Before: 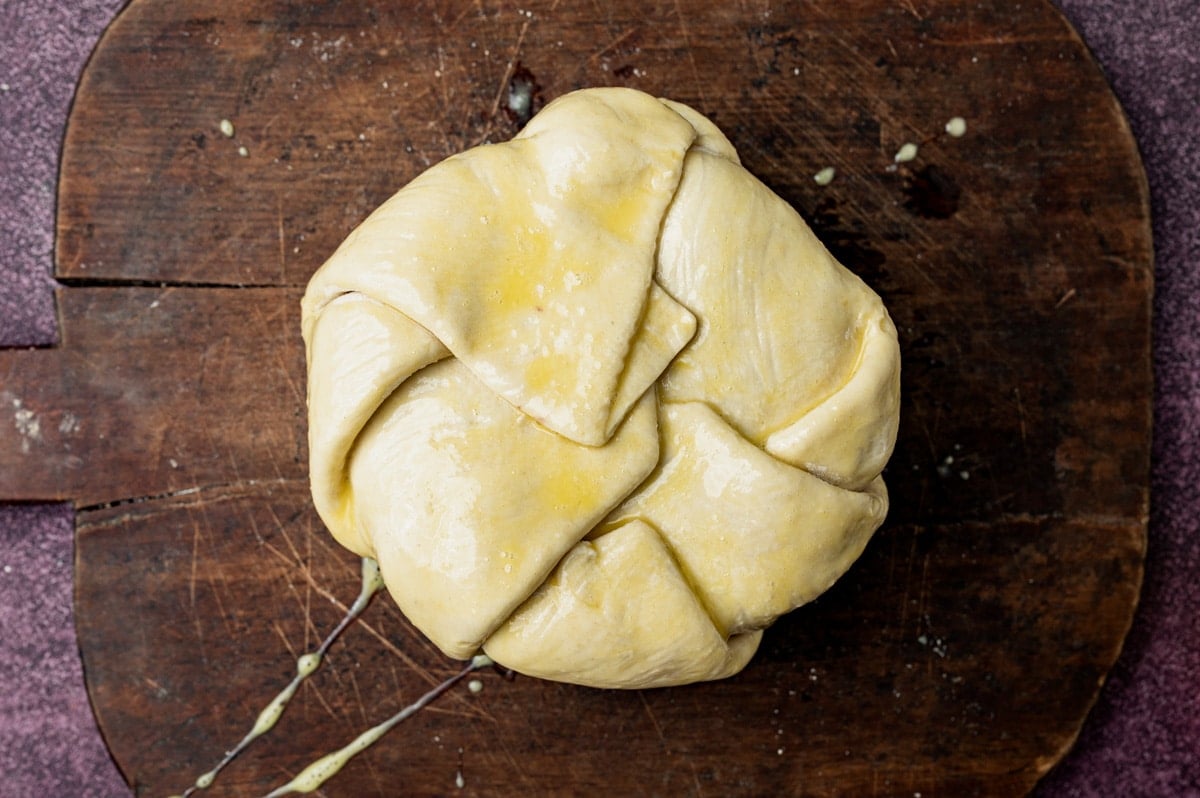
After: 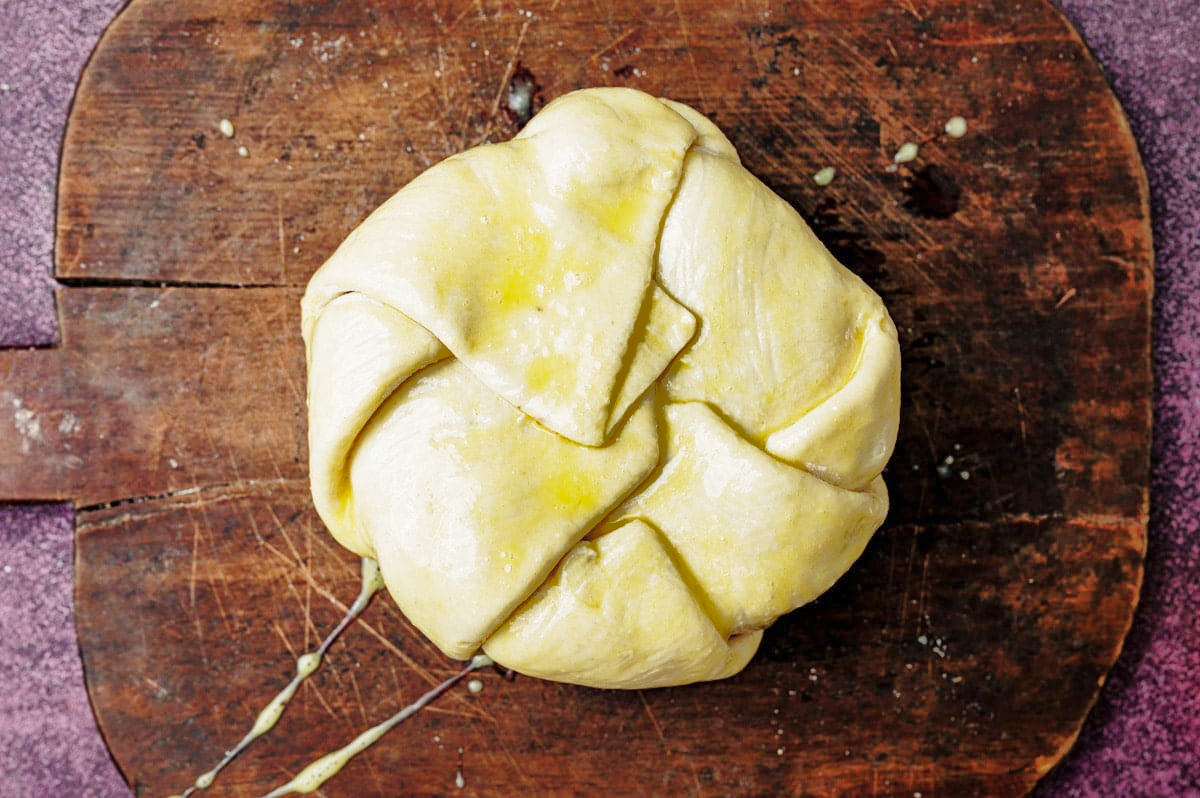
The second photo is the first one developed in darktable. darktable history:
shadows and highlights: shadows 58.45, highlights -59.77, highlights color adjustment 49.82%
base curve: curves: ch0 [(0, 0) (0.028, 0.03) (0.121, 0.232) (0.46, 0.748) (0.859, 0.968) (1, 1)], preserve colors none
